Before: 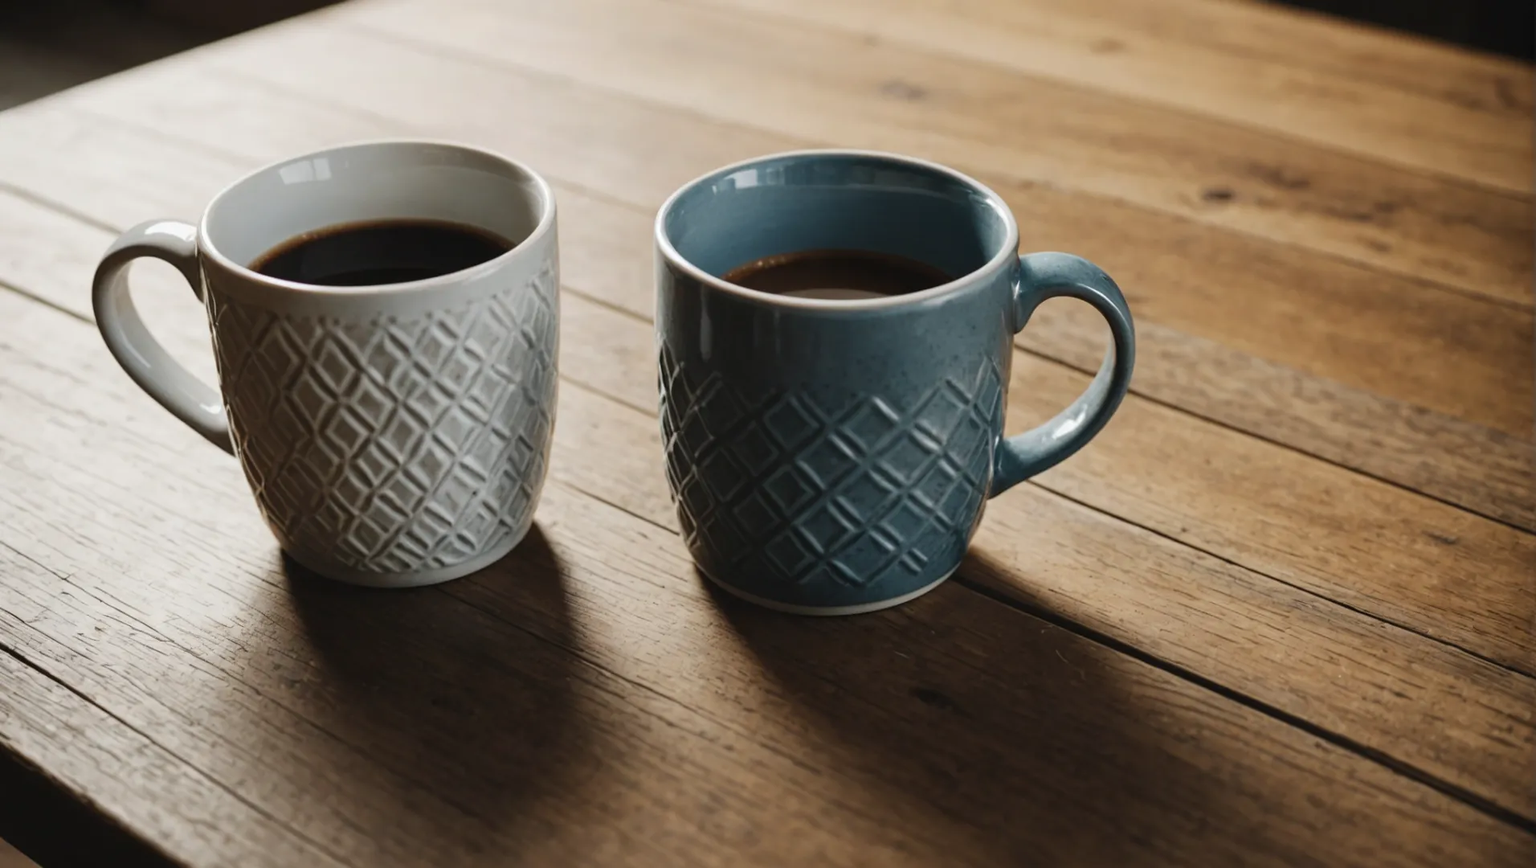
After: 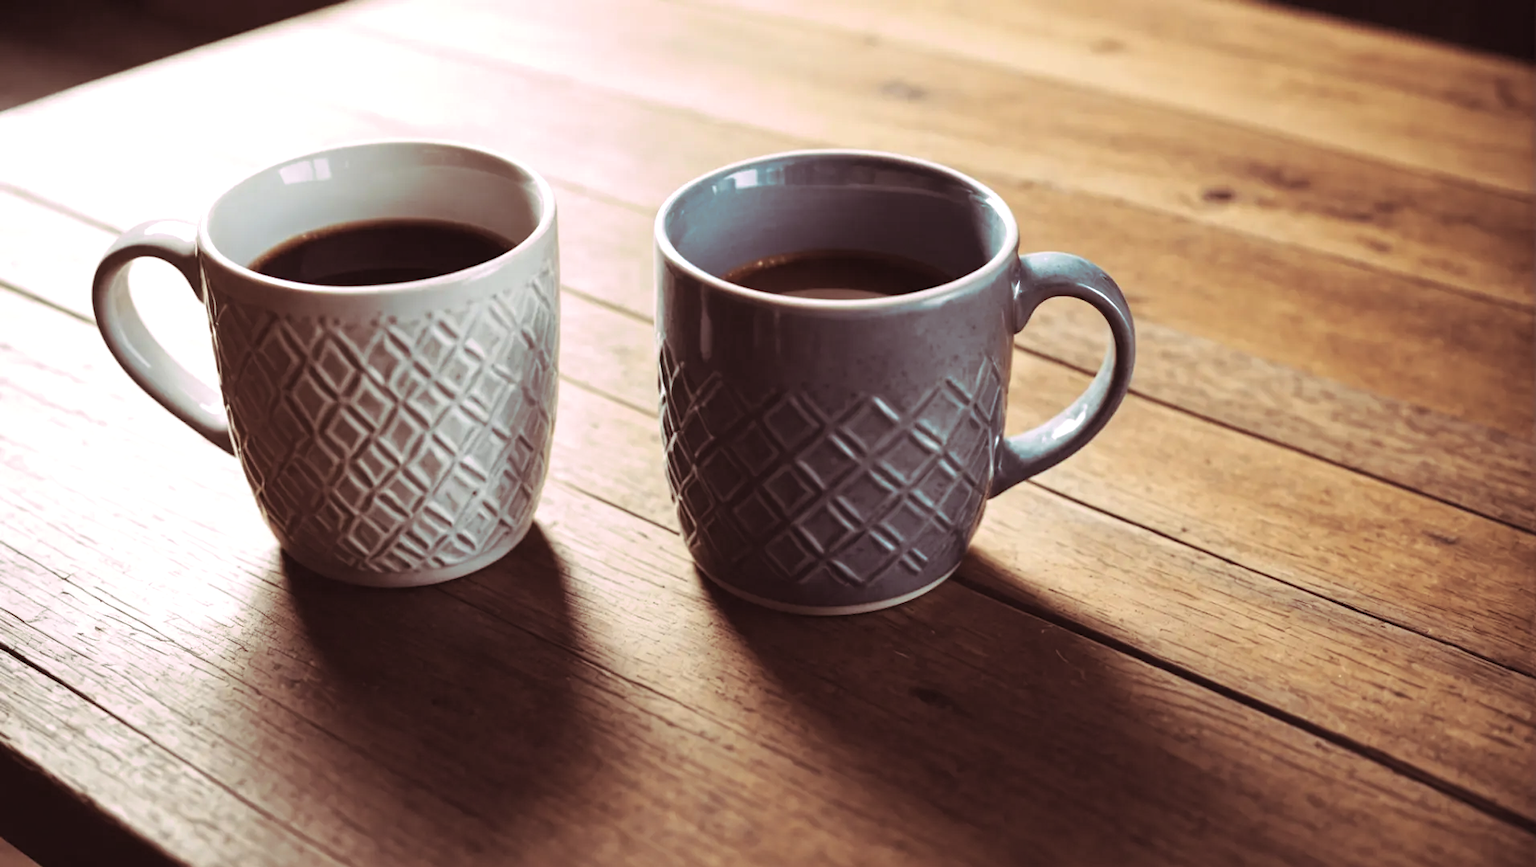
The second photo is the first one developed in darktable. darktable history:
exposure: black level correction 0, exposure 0.6 EV, compensate highlight preservation false
split-toning: highlights › hue 298.8°, highlights › saturation 0.73, compress 41.76%
